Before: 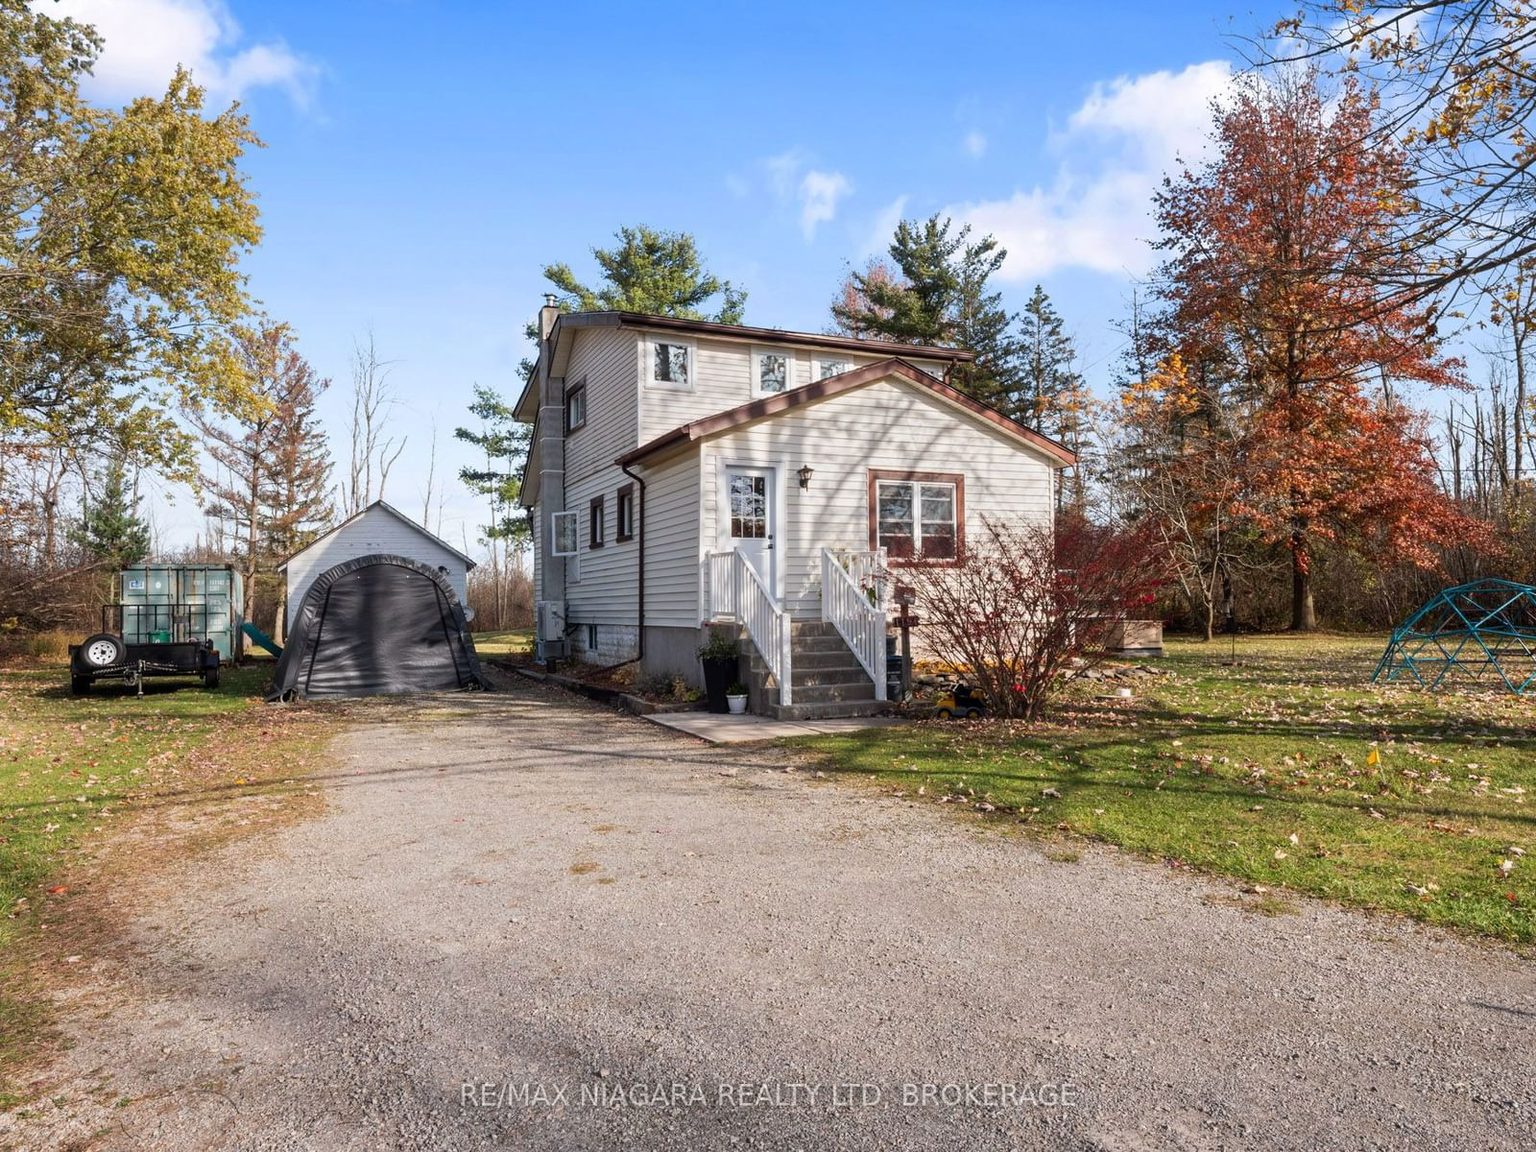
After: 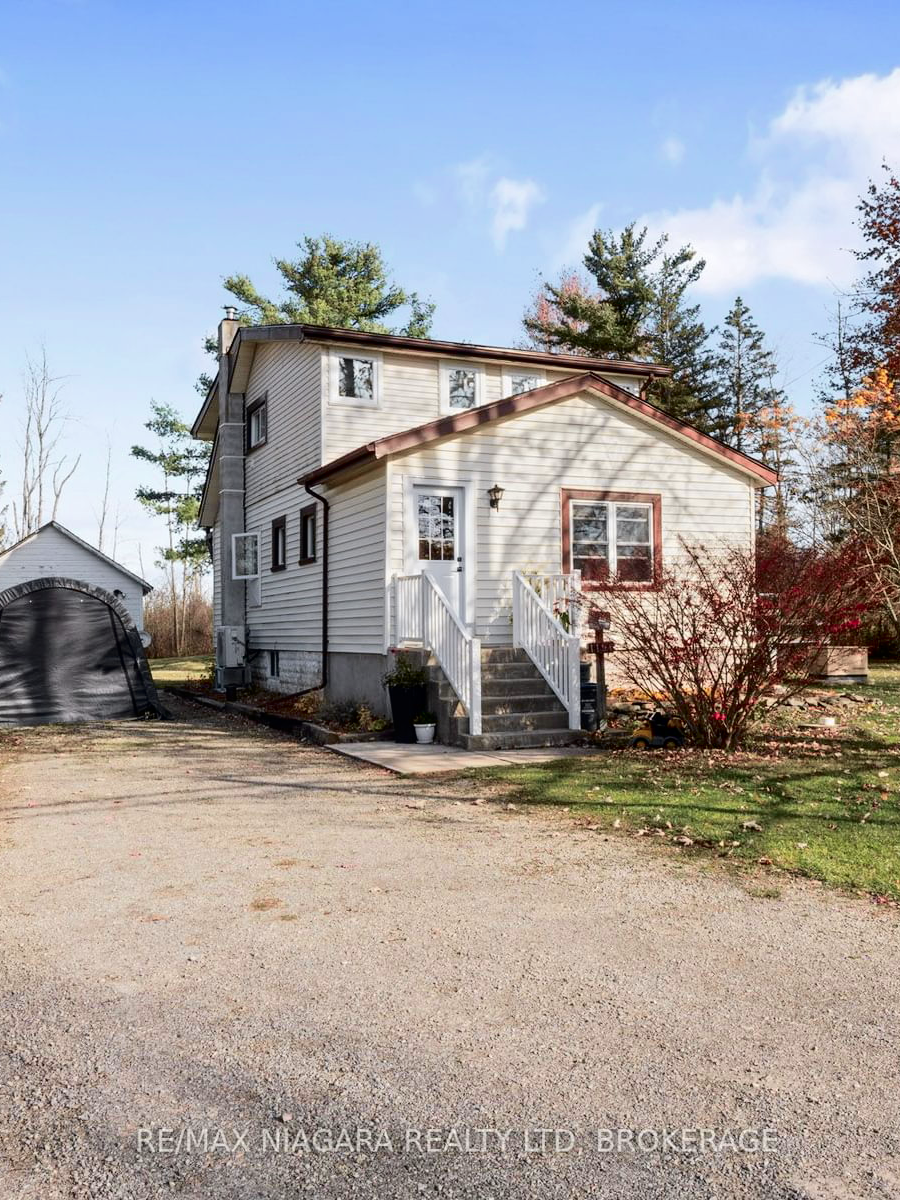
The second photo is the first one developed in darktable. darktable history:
crop: left 21.496%, right 22.254%
tone curve: curves: ch0 [(0.003, 0) (0.066, 0.023) (0.149, 0.094) (0.264, 0.238) (0.395, 0.421) (0.517, 0.56) (0.688, 0.743) (0.813, 0.846) (1, 1)]; ch1 [(0, 0) (0.164, 0.115) (0.337, 0.332) (0.39, 0.398) (0.464, 0.461) (0.501, 0.5) (0.507, 0.503) (0.534, 0.537) (0.577, 0.59) (0.652, 0.681) (0.733, 0.749) (0.811, 0.796) (1, 1)]; ch2 [(0, 0) (0.337, 0.382) (0.464, 0.476) (0.501, 0.502) (0.527, 0.54) (0.551, 0.565) (0.6, 0.59) (0.687, 0.675) (1, 1)], color space Lab, independent channels, preserve colors none
